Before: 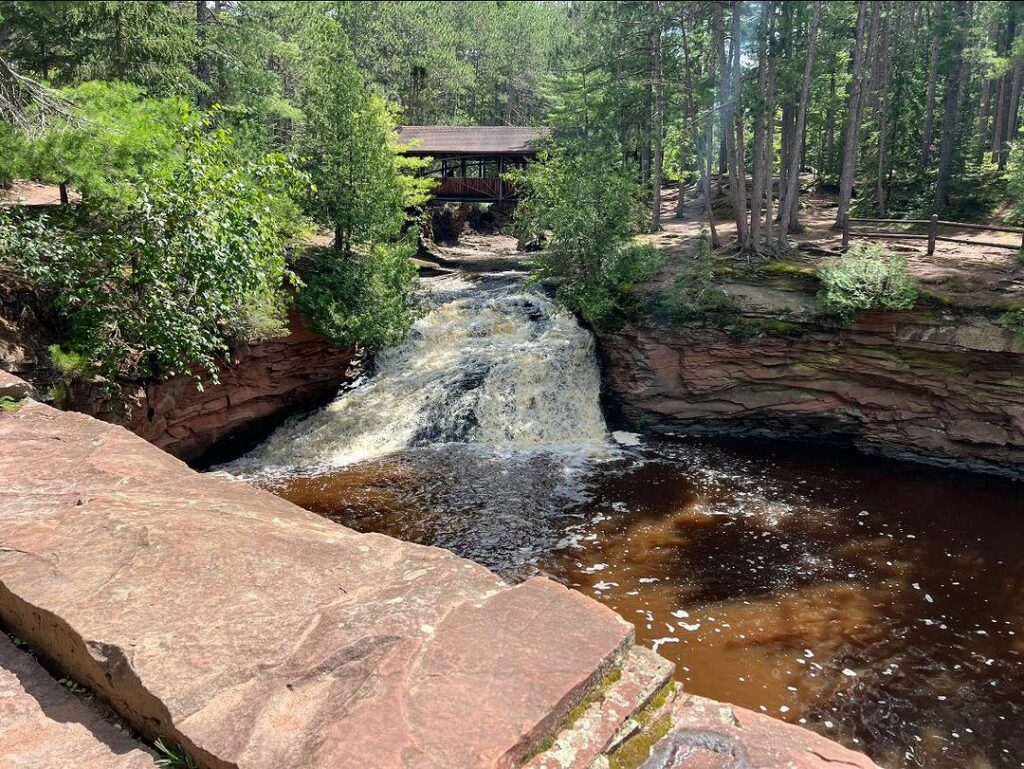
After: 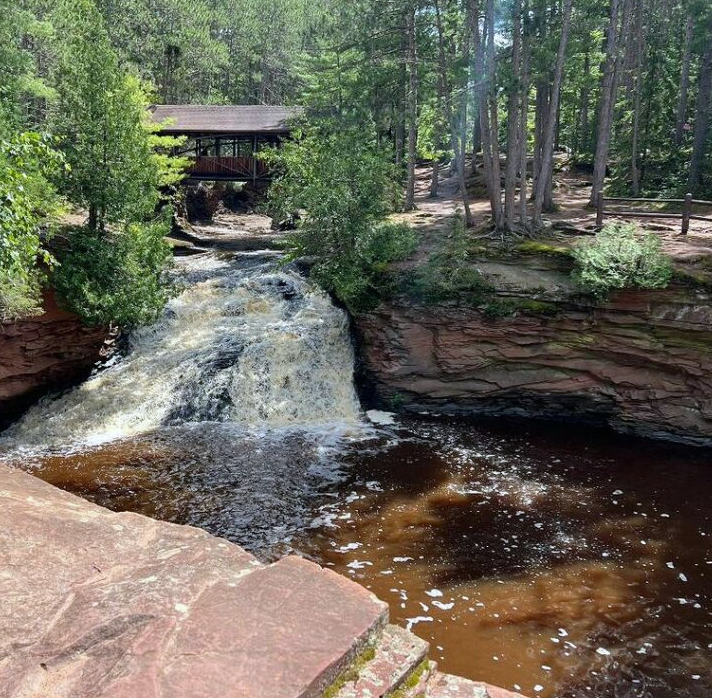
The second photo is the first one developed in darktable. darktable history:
white balance: red 0.976, blue 1.04
crop and rotate: left 24.034%, top 2.838%, right 6.406%, bottom 6.299%
